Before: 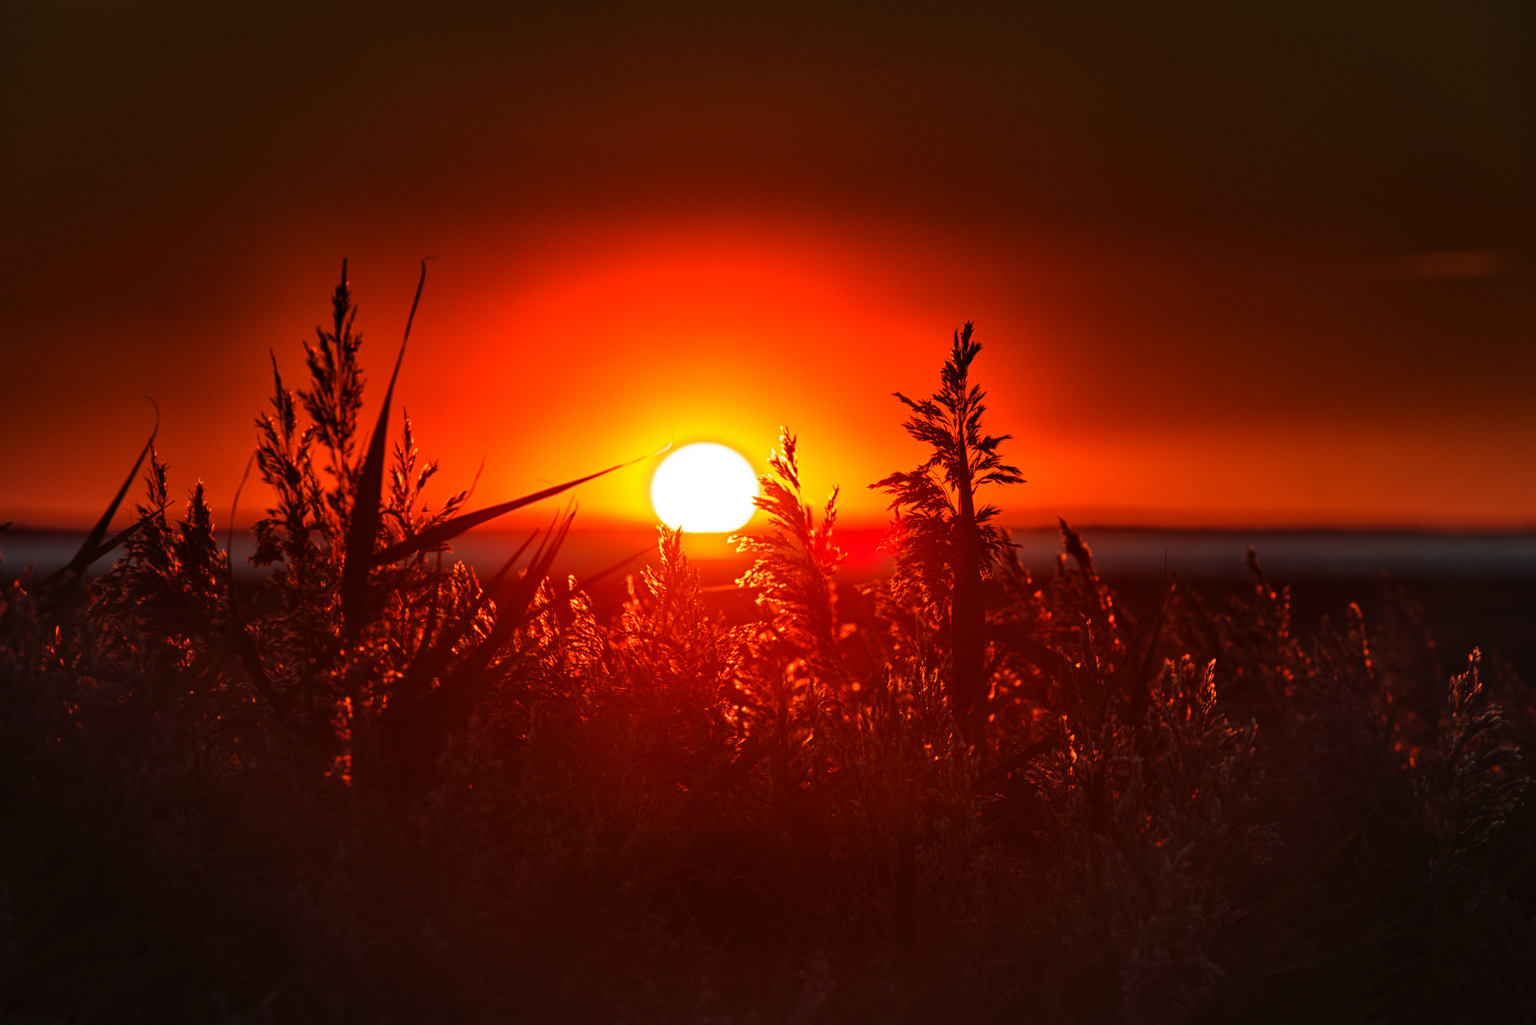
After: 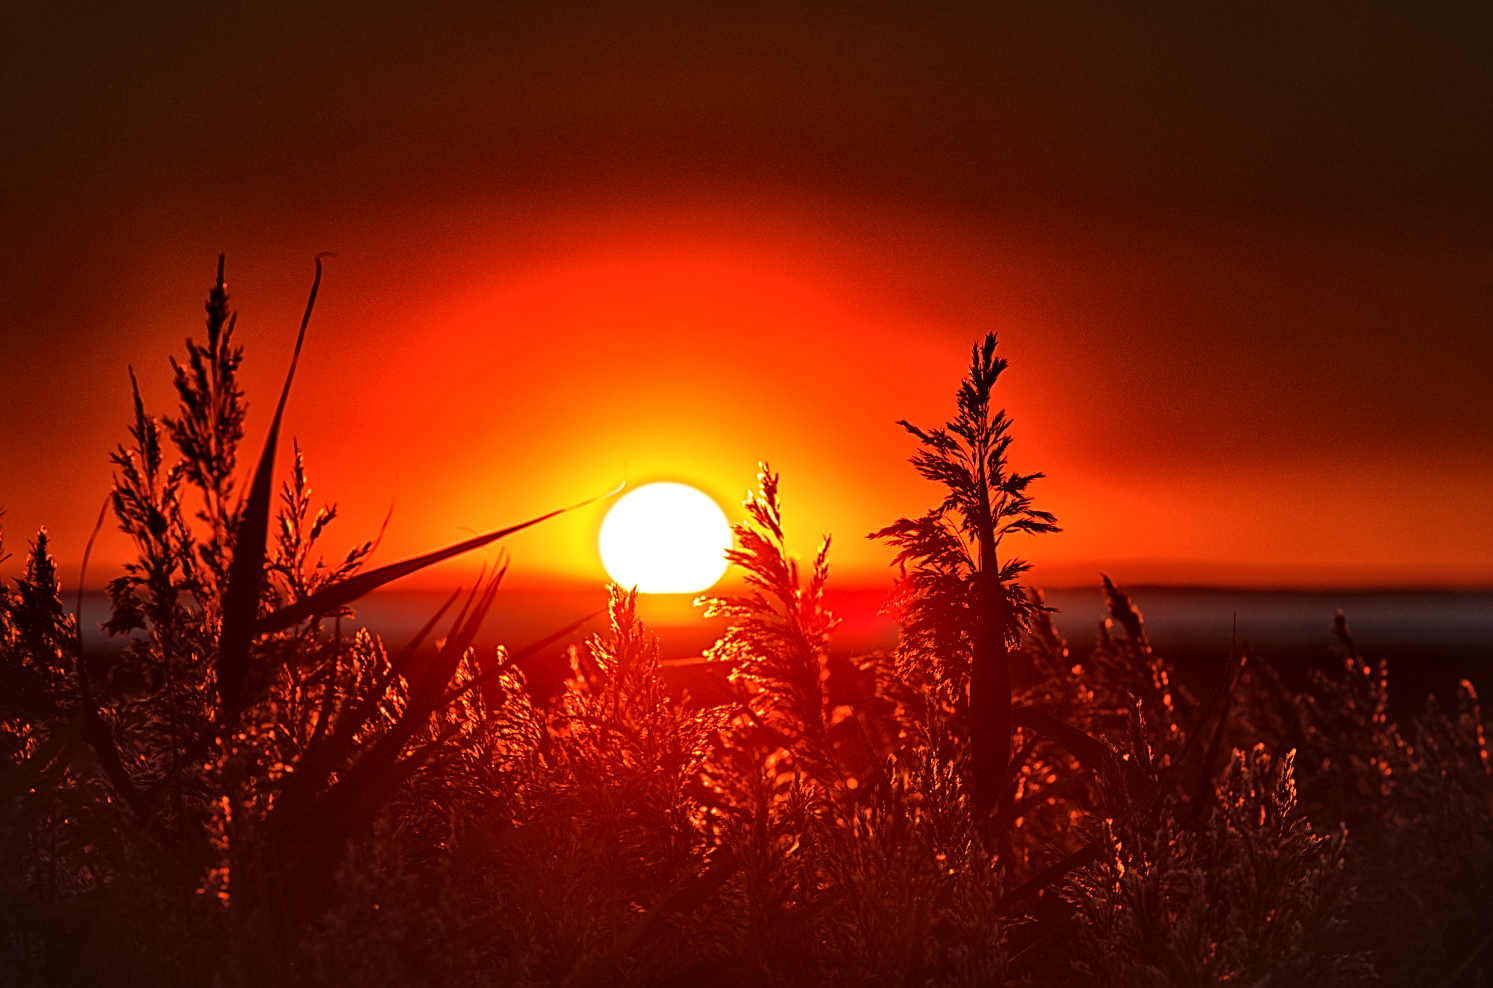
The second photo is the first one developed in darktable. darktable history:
local contrast: mode bilateral grid, contrast 20, coarseness 50, detail 130%, midtone range 0.2
sharpen: on, module defaults
crop and rotate: left 10.77%, top 5.1%, right 10.41%, bottom 16.76%
